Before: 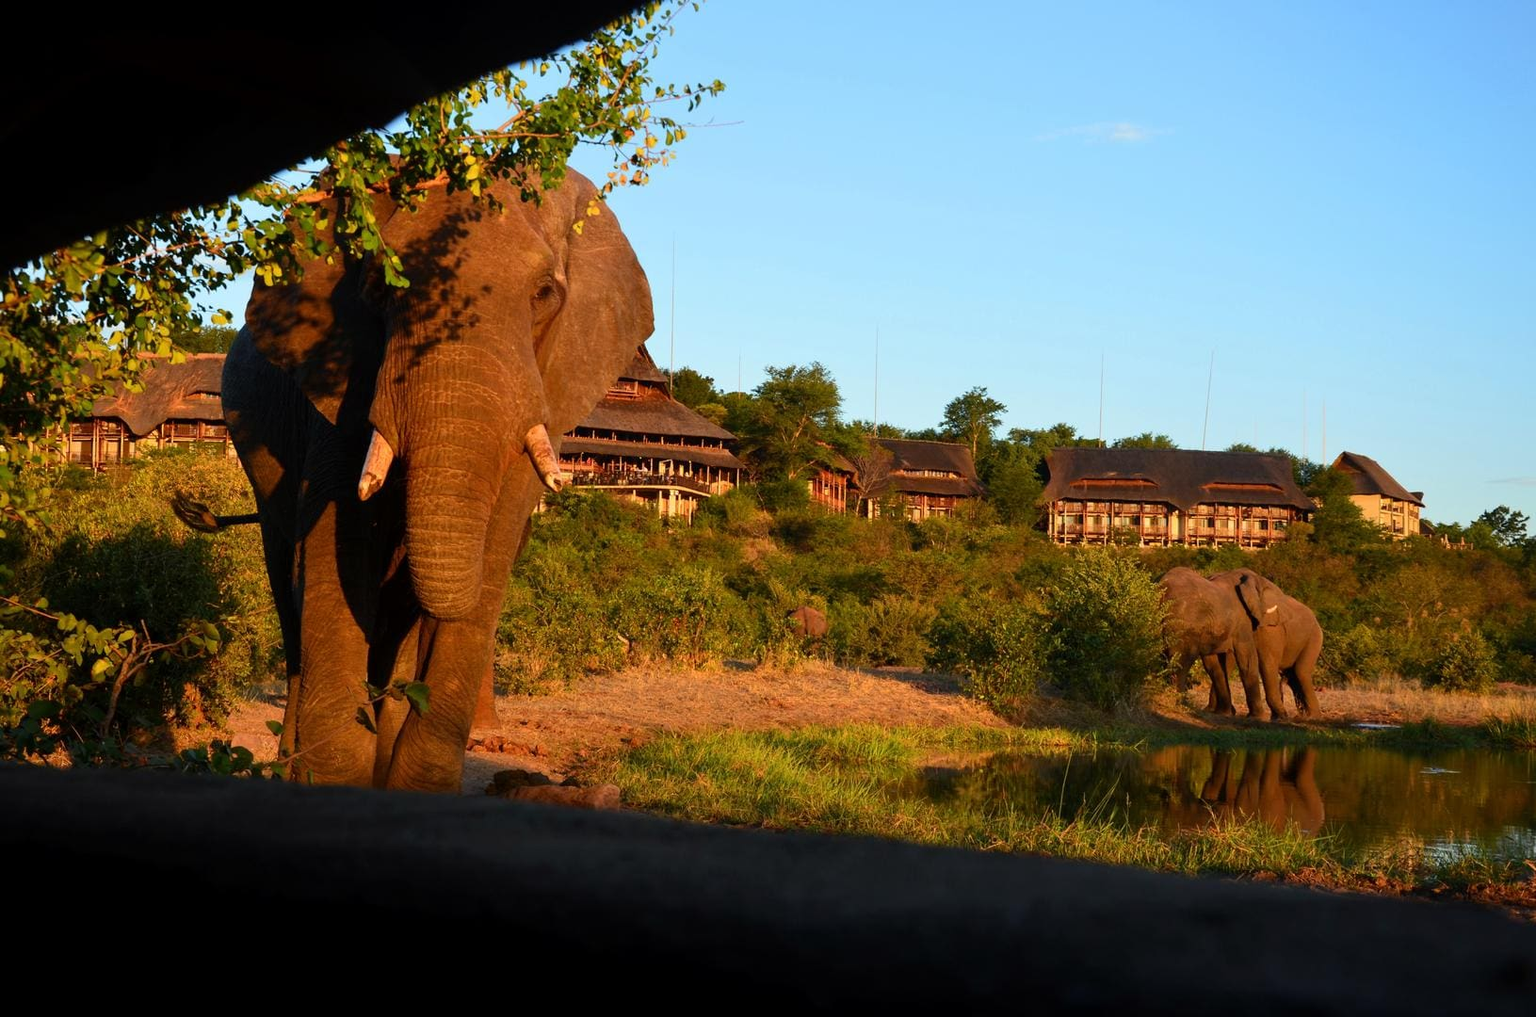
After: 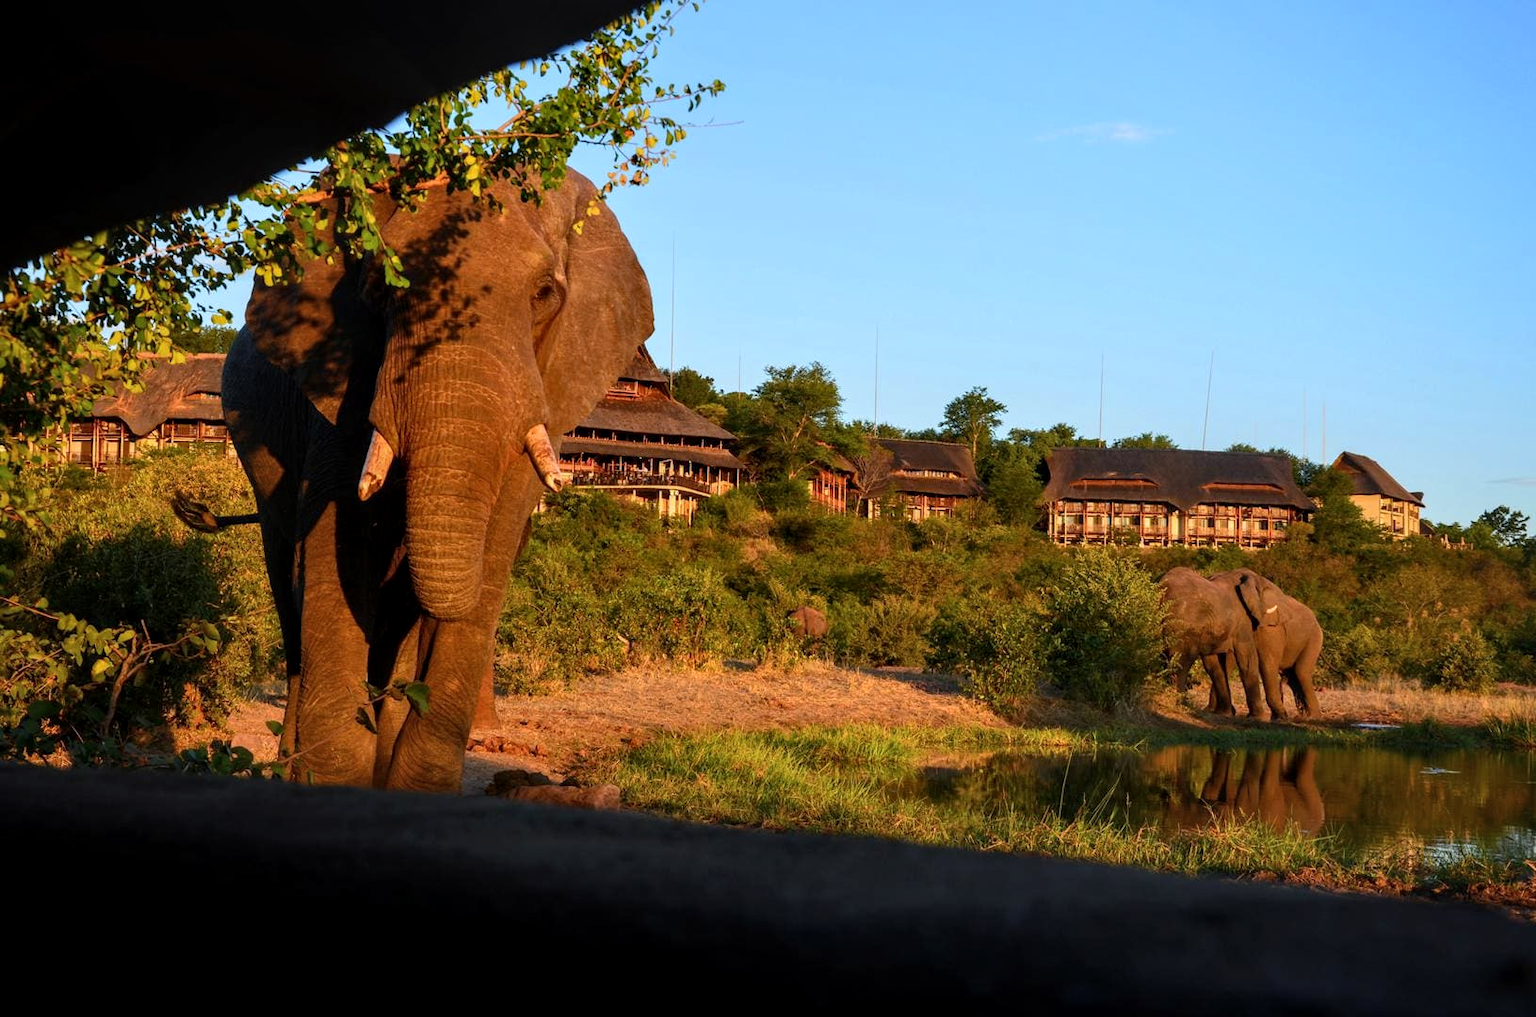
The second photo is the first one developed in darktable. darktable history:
white balance: red 0.984, blue 1.059
exposure: compensate highlight preservation false
local contrast: on, module defaults
